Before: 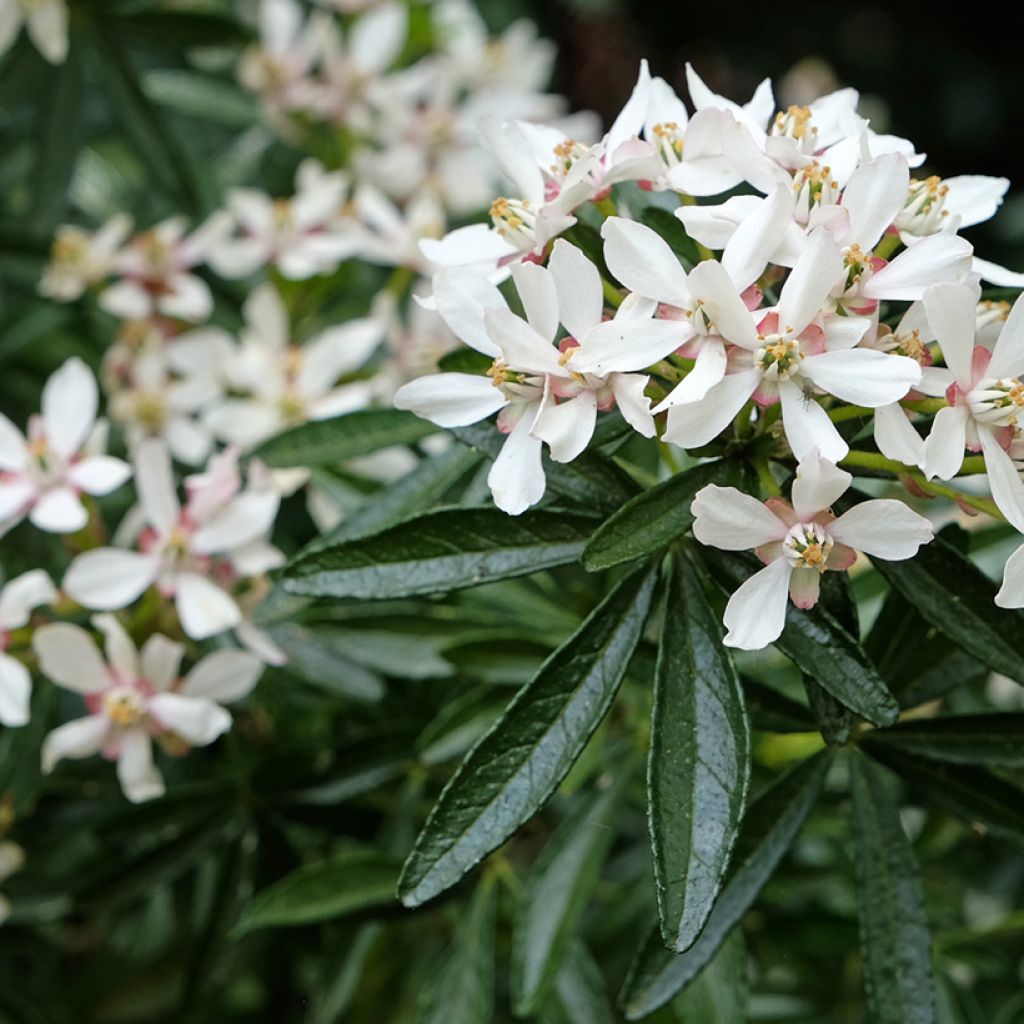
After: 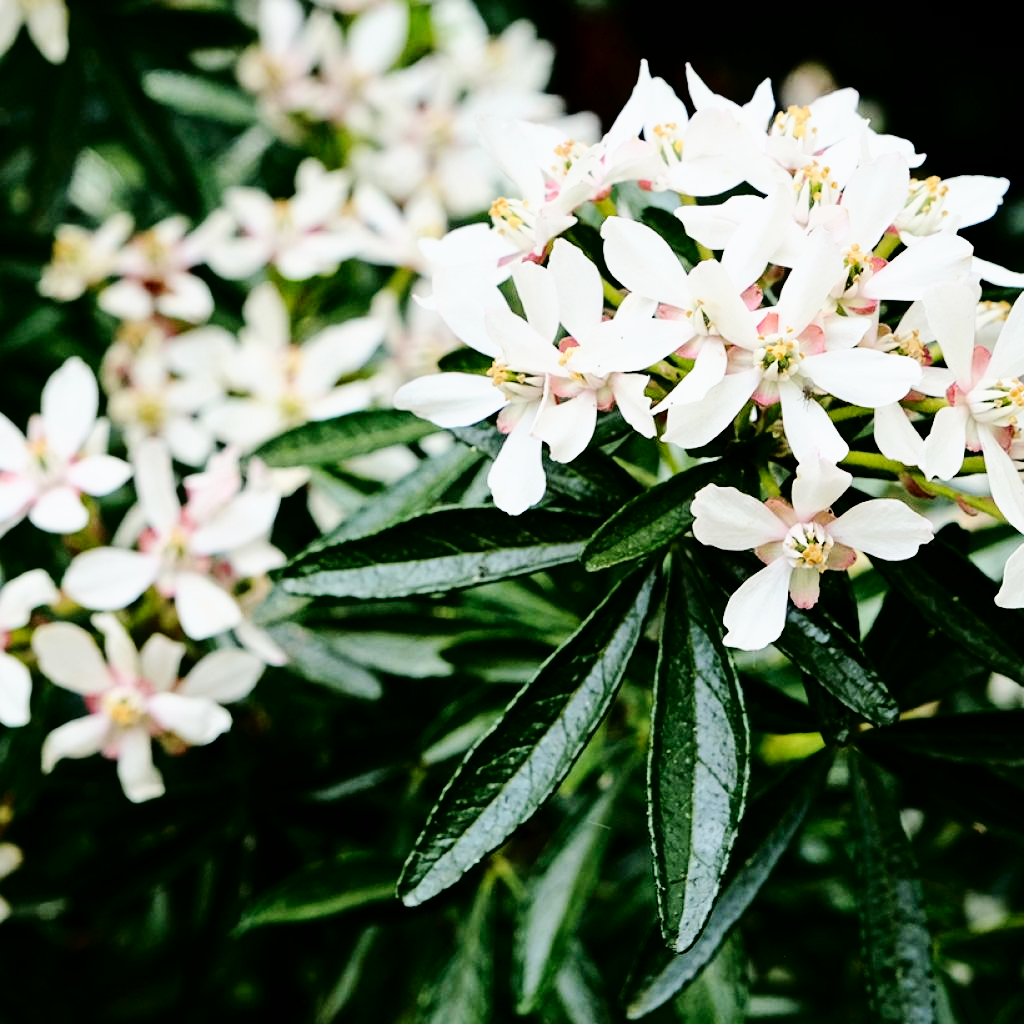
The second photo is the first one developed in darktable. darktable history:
tone equalizer: edges refinement/feathering 500, mask exposure compensation -1.57 EV, preserve details no
base curve: curves: ch0 [(0, 0) (0.028, 0.03) (0.105, 0.232) (0.387, 0.748) (0.754, 0.968) (1, 1)], preserve colors none
tone curve: curves: ch0 [(0, 0) (0.003, 0) (0.011, 0.001) (0.025, 0.003) (0.044, 0.005) (0.069, 0.011) (0.1, 0.021) (0.136, 0.035) (0.177, 0.079) (0.224, 0.134) (0.277, 0.219) (0.335, 0.315) (0.399, 0.42) (0.468, 0.529) (0.543, 0.636) (0.623, 0.727) (0.709, 0.805) (0.801, 0.88) (0.898, 0.957) (1, 1)], color space Lab, independent channels, preserve colors none
exposure: black level correction 0, exposure -0.696 EV, compensate exposure bias true, compensate highlight preservation false
